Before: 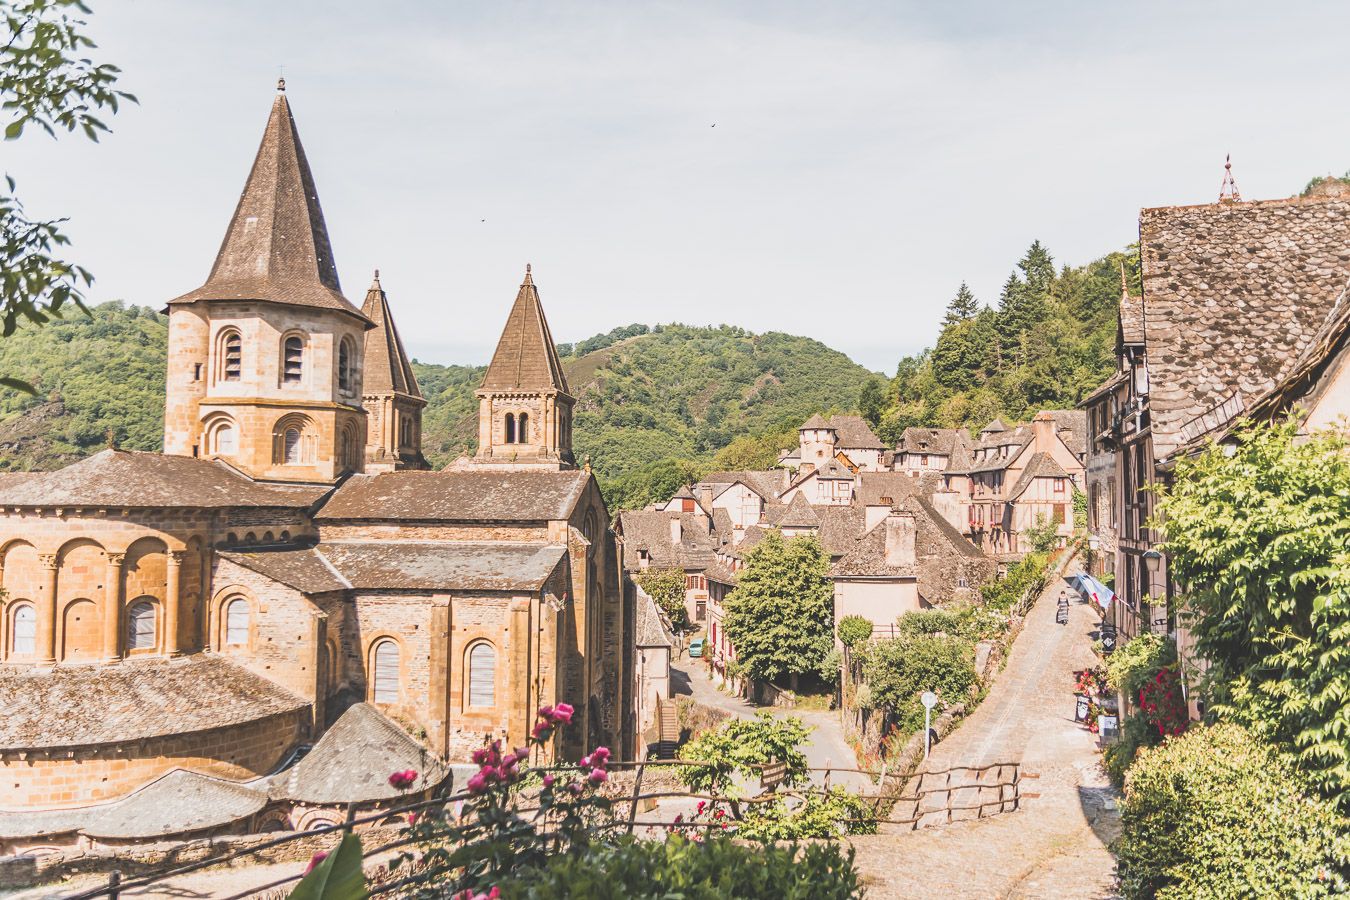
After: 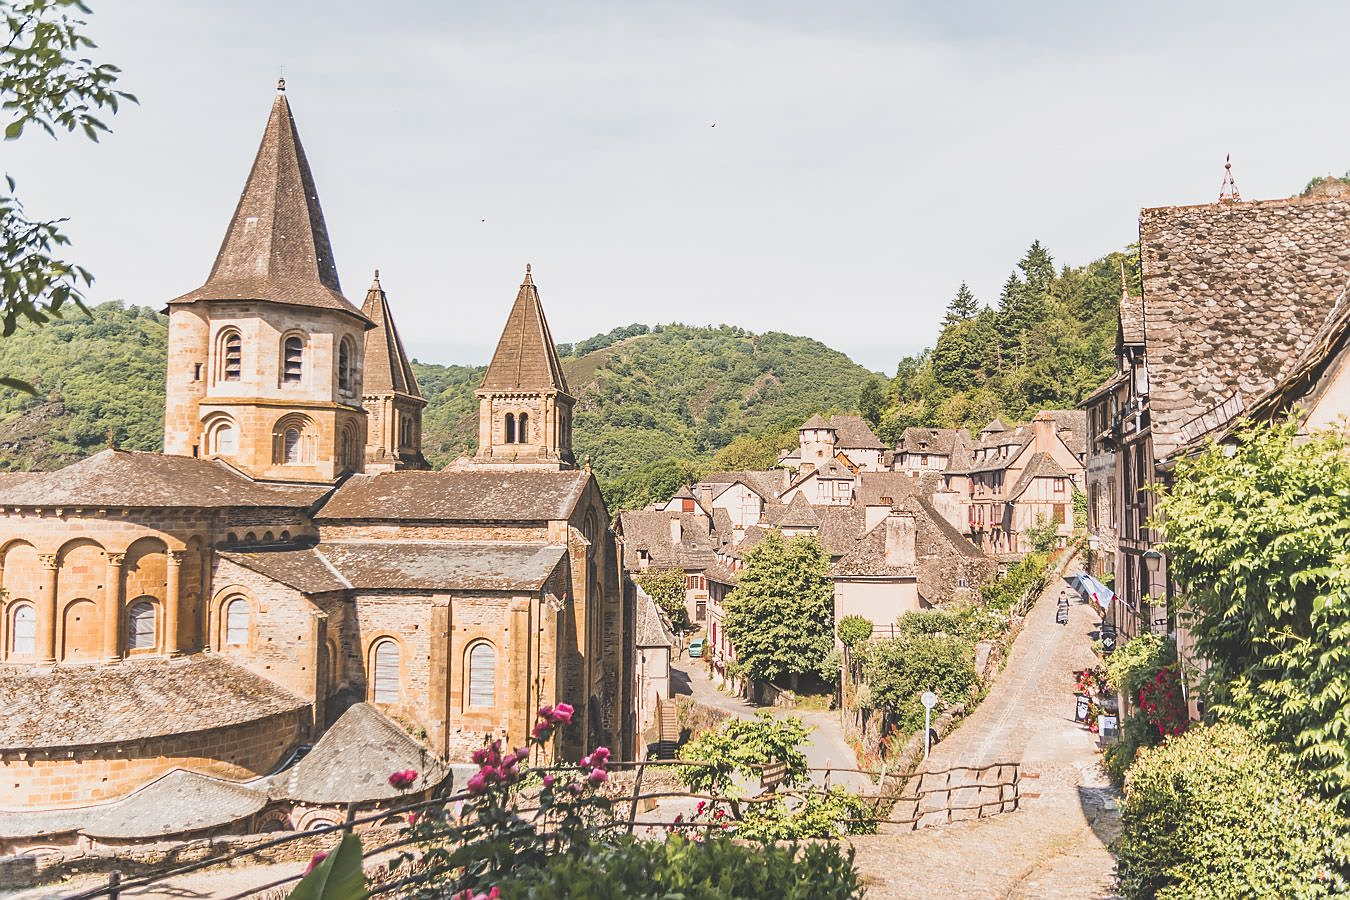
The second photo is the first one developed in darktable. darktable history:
sharpen: radius 0.978, amount 0.604
